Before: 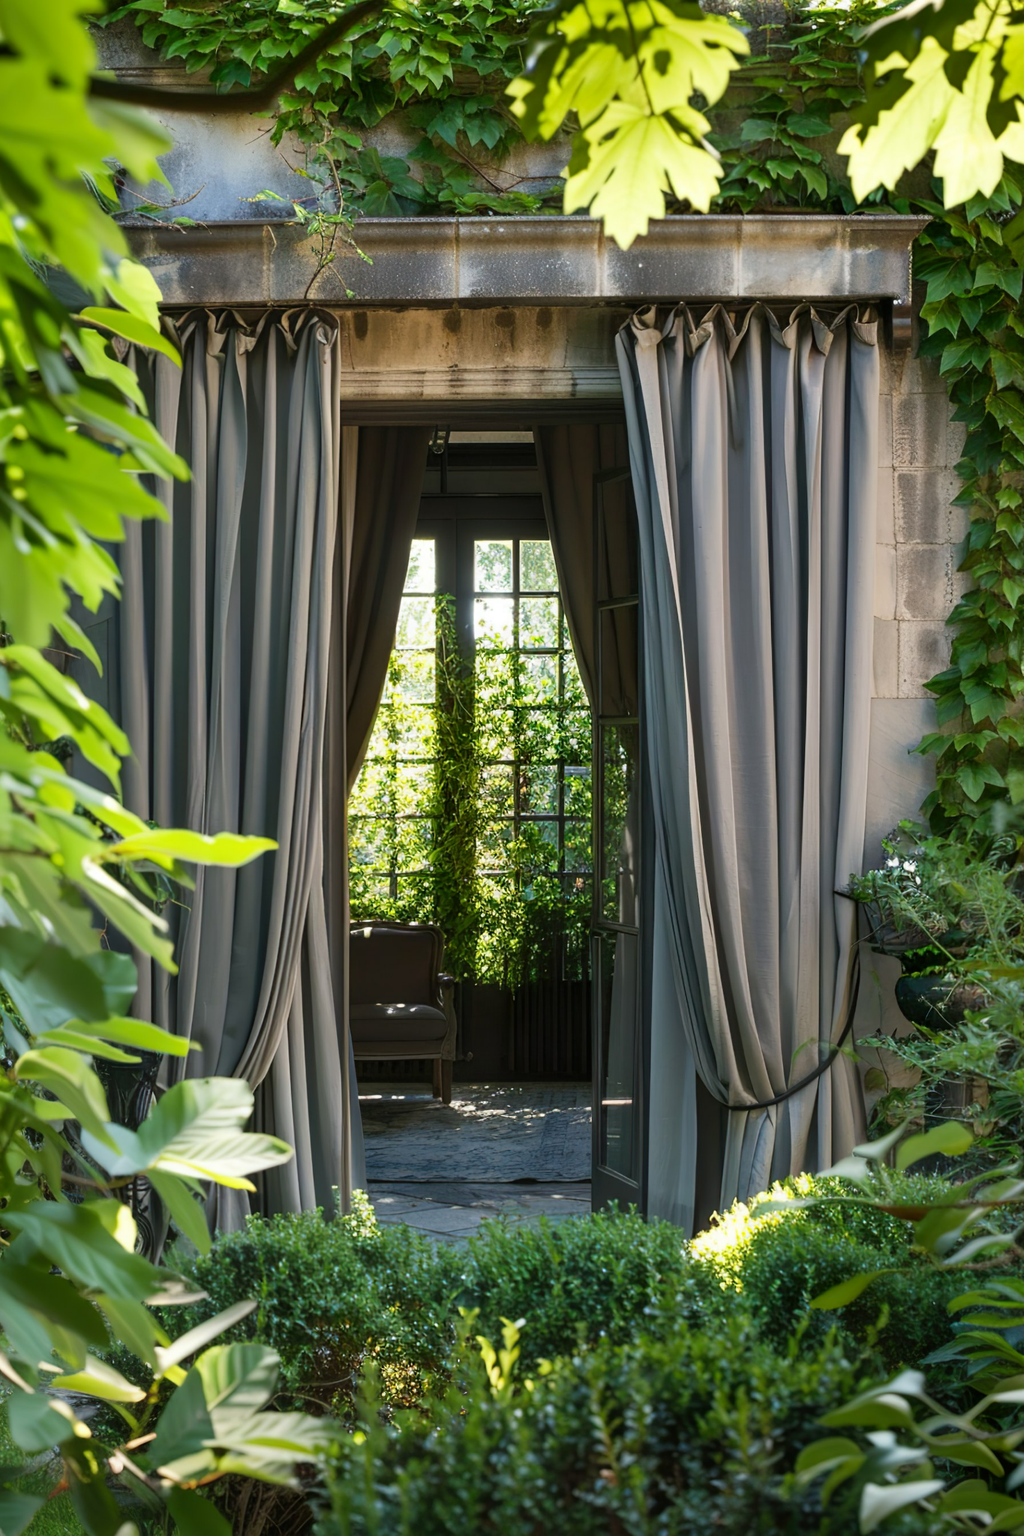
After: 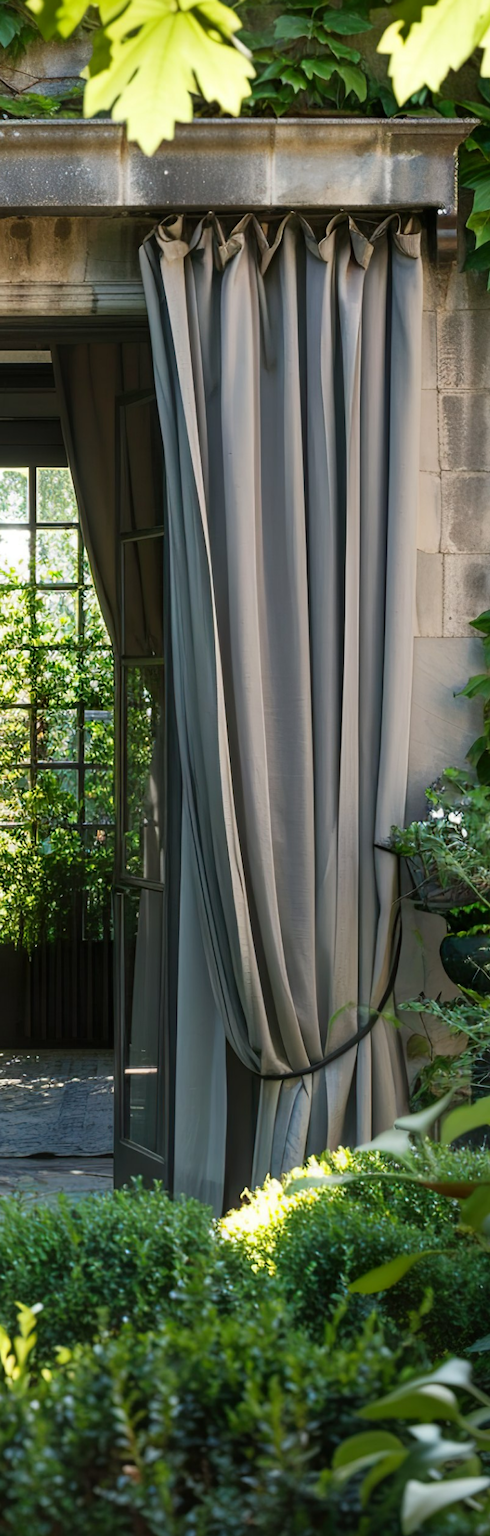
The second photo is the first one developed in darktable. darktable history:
crop: left 47.492%, top 6.86%, right 7.876%
tone equalizer: edges refinement/feathering 500, mask exposure compensation -1.57 EV, preserve details no
